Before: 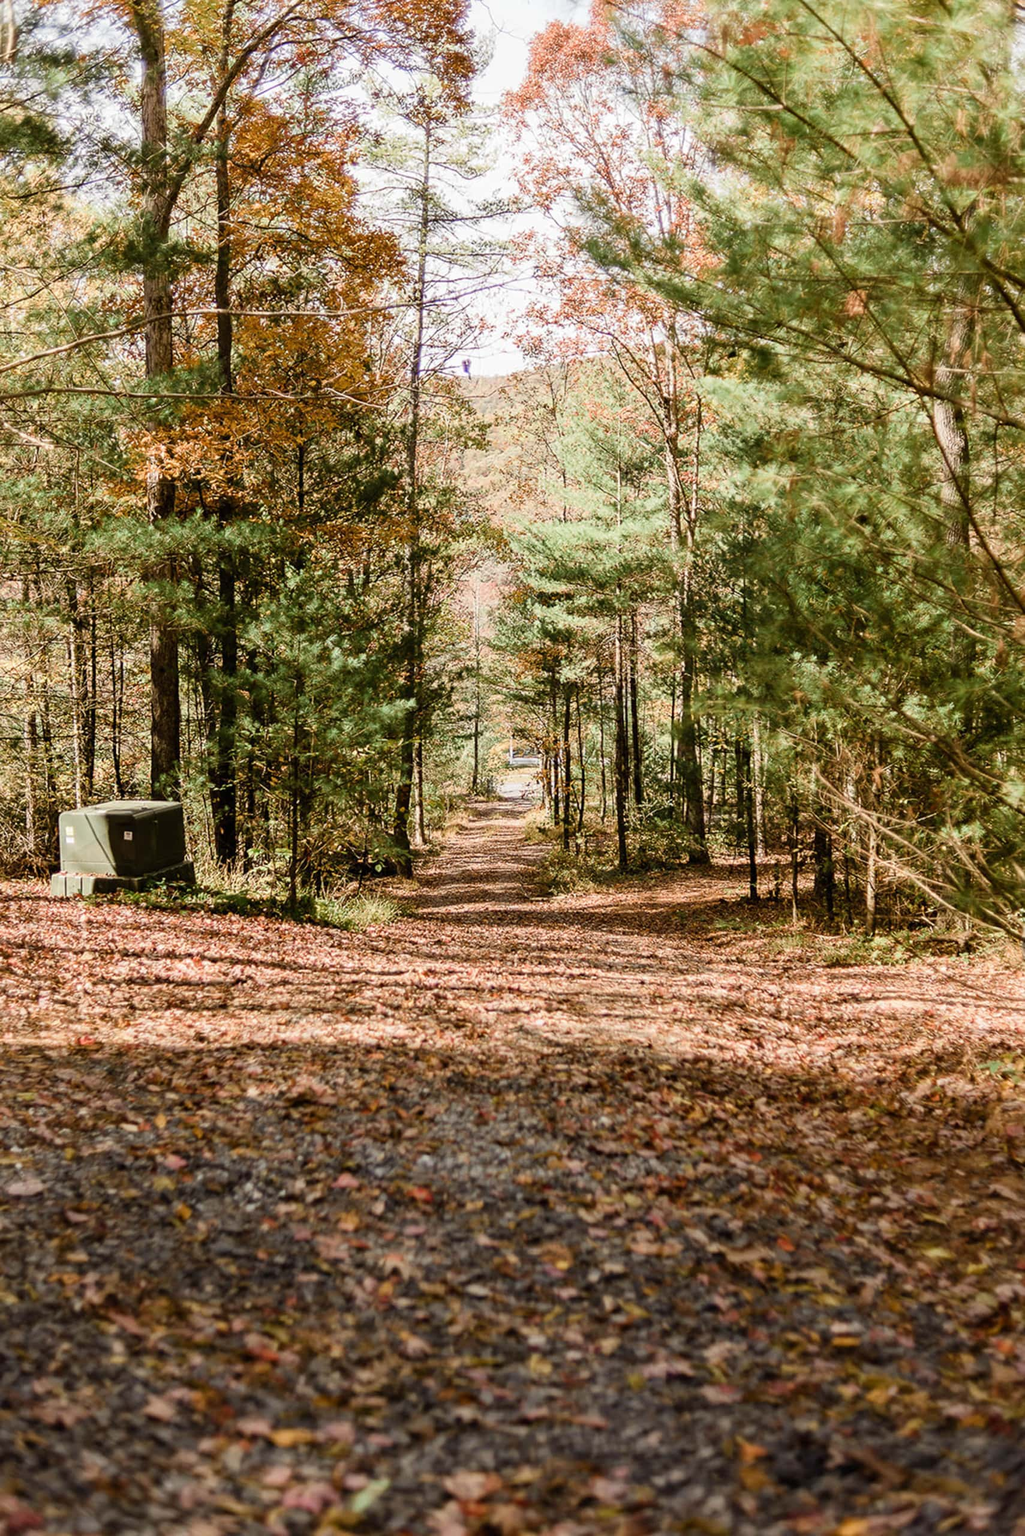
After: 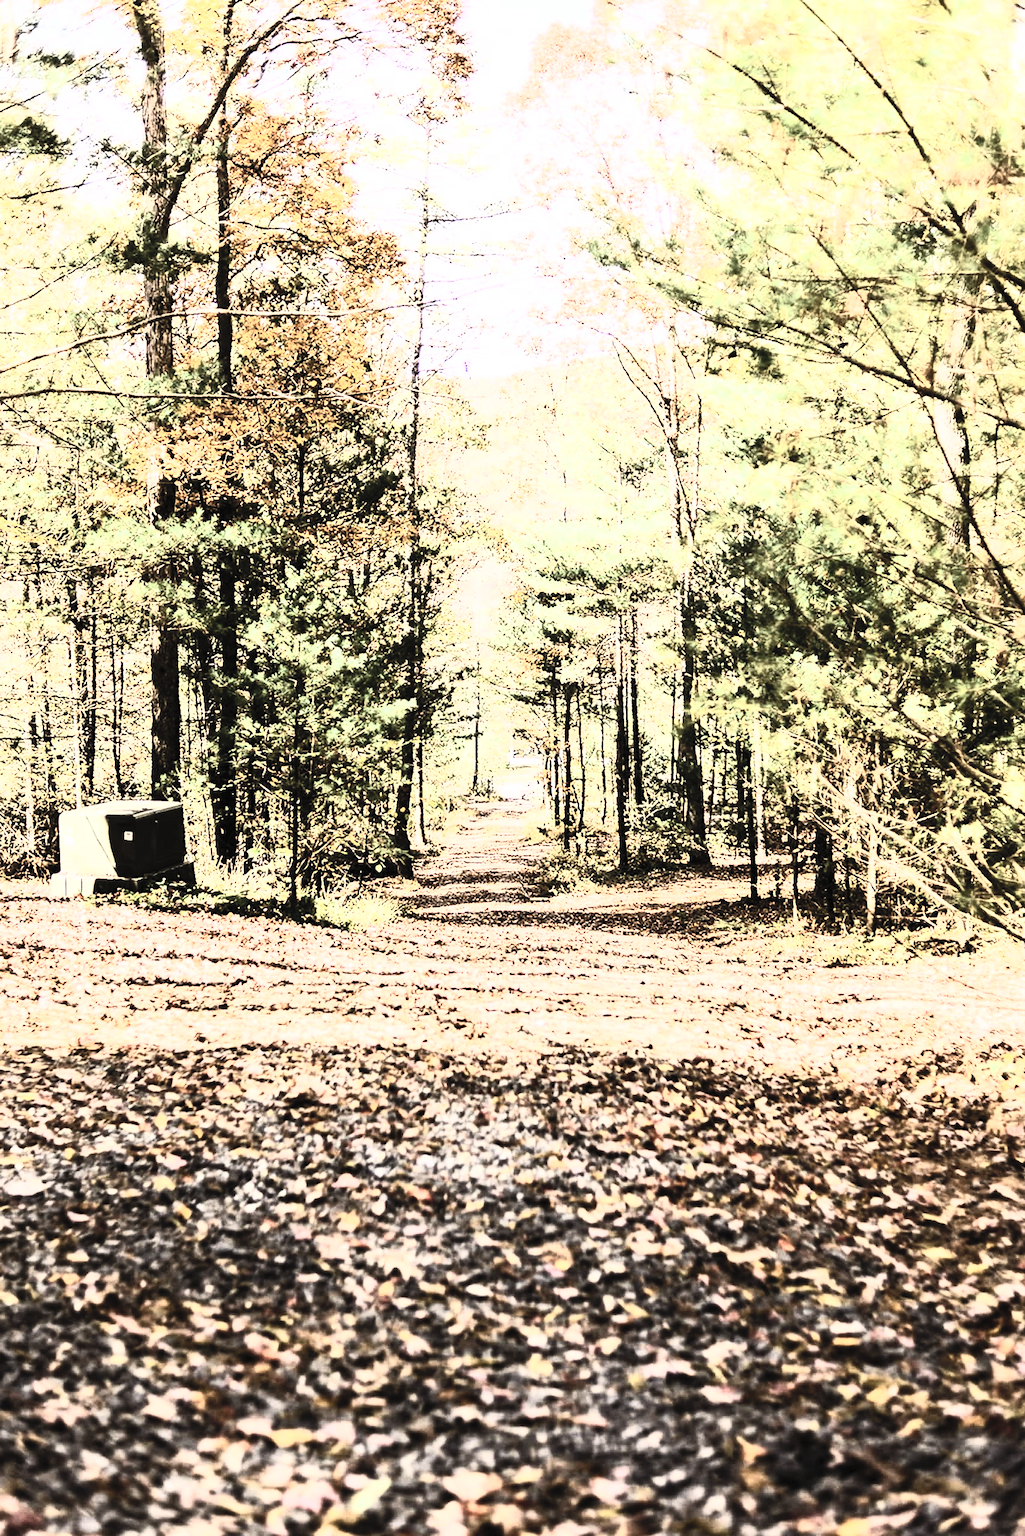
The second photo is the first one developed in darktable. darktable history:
contrast brightness saturation: contrast 0.57, brightness 0.57, saturation -0.34
white balance: red 1.004, blue 1.024
rgb curve: curves: ch0 [(0, 0) (0.21, 0.15) (0.24, 0.21) (0.5, 0.75) (0.75, 0.96) (0.89, 0.99) (1, 1)]; ch1 [(0, 0.02) (0.21, 0.13) (0.25, 0.2) (0.5, 0.67) (0.75, 0.9) (0.89, 0.97) (1, 1)]; ch2 [(0, 0.02) (0.21, 0.13) (0.25, 0.2) (0.5, 0.67) (0.75, 0.9) (0.89, 0.97) (1, 1)], compensate middle gray true
